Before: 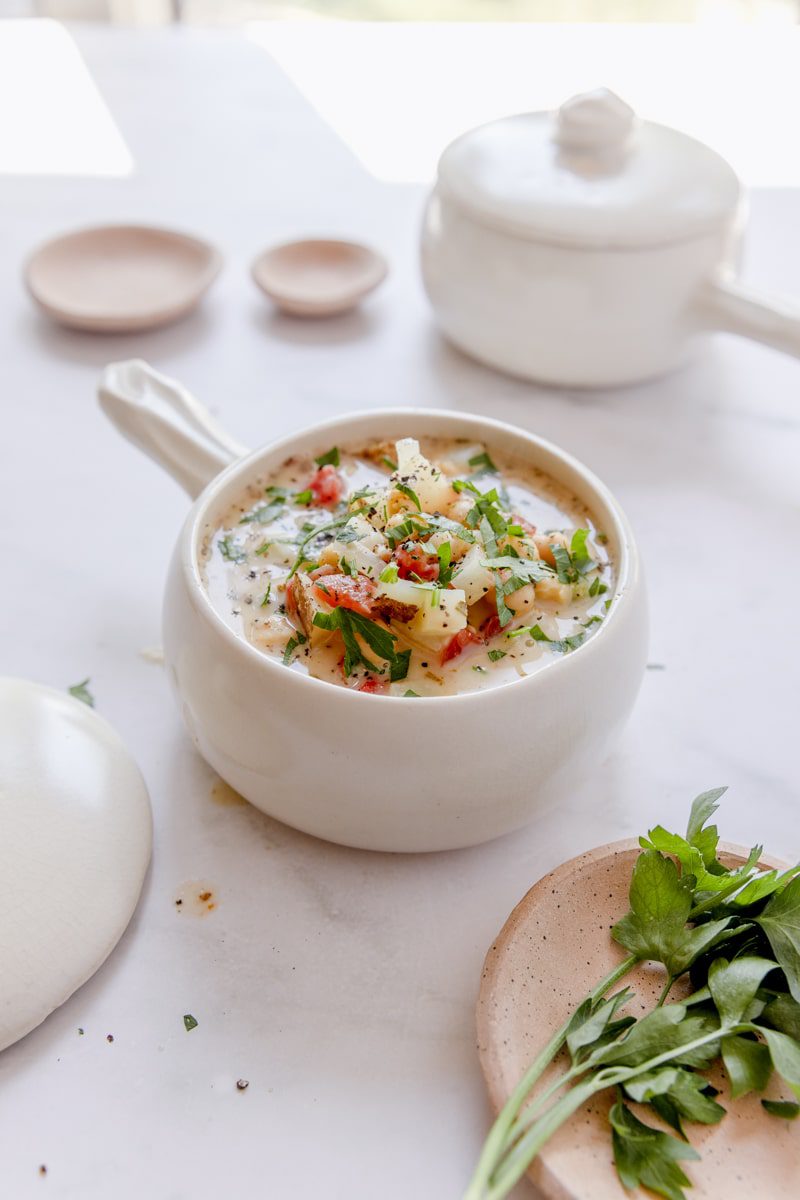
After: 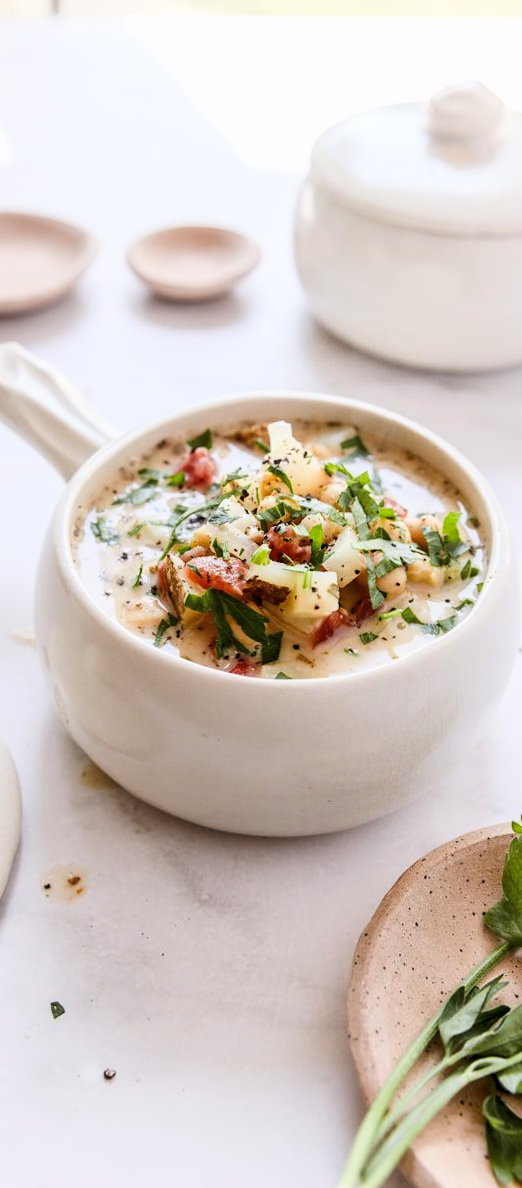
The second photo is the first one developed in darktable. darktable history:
tone curve: curves: ch0 [(0, 0) (0.004, 0.001) (0.133, 0.078) (0.325, 0.241) (0.832, 0.917) (1, 1)], color space Lab, linked channels, preserve colors none
rotate and perspective: rotation 0.226°, lens shift (vertical) -0.042, crop left 0.023, crop right 0.982, crop top 0.006, crop bottom 0.994
crop and rotate: left 15.546%, right 17.787%
